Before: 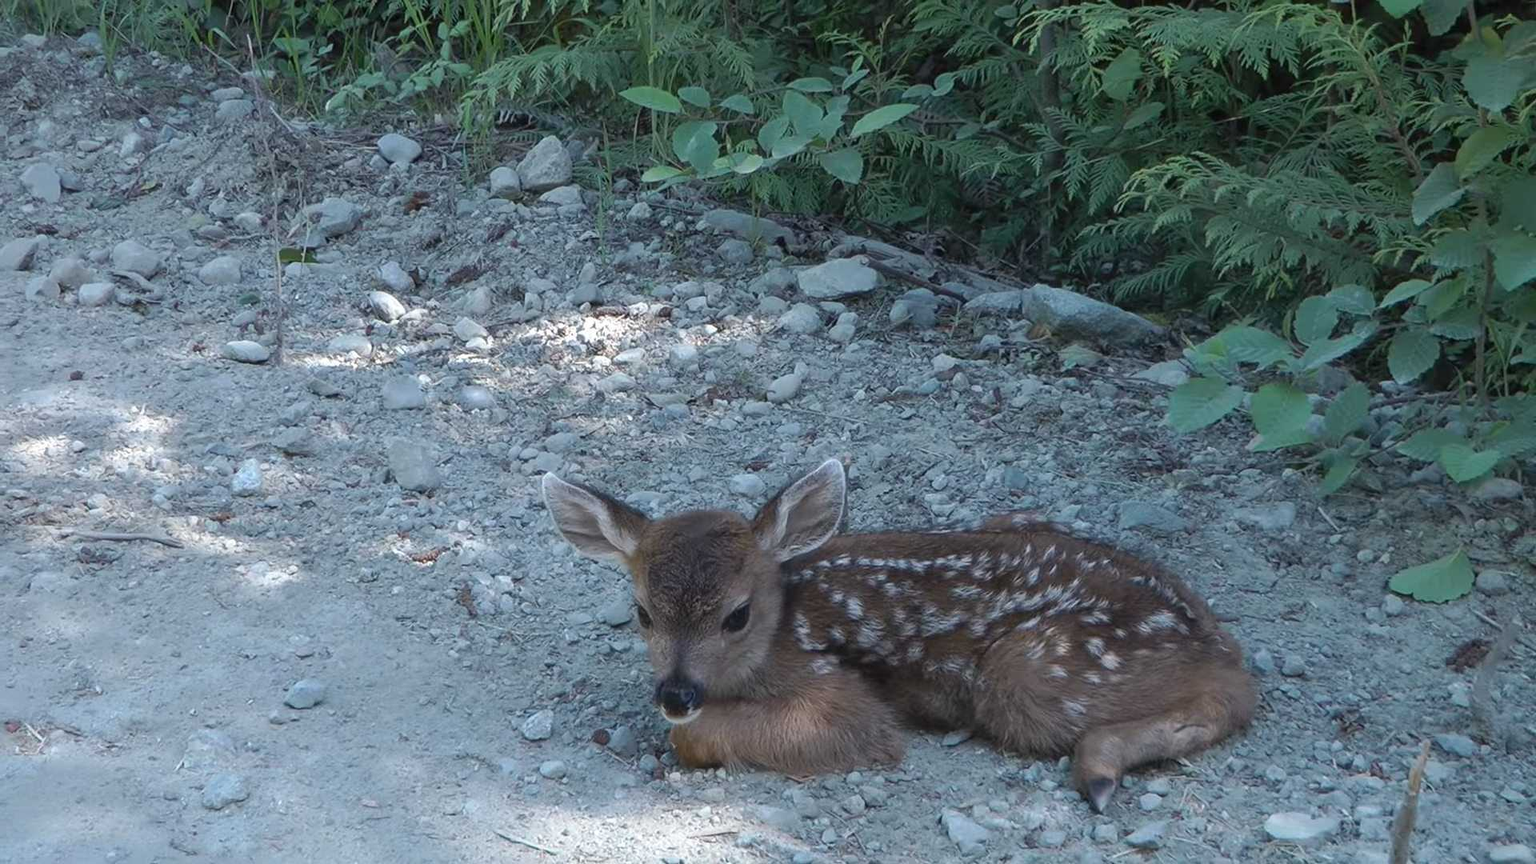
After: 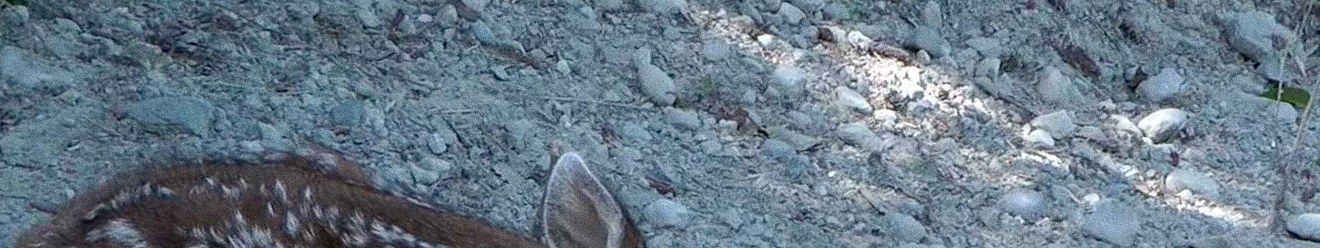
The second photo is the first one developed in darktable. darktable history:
grain: coarseness 0.09 ISO, strength 40%
exposure: black level correction 0.01, exposure 0.011 EV, compensate highlight preservation false
crop and rotate: angle 16.12°, top 30.835%, bottom 35.653%
